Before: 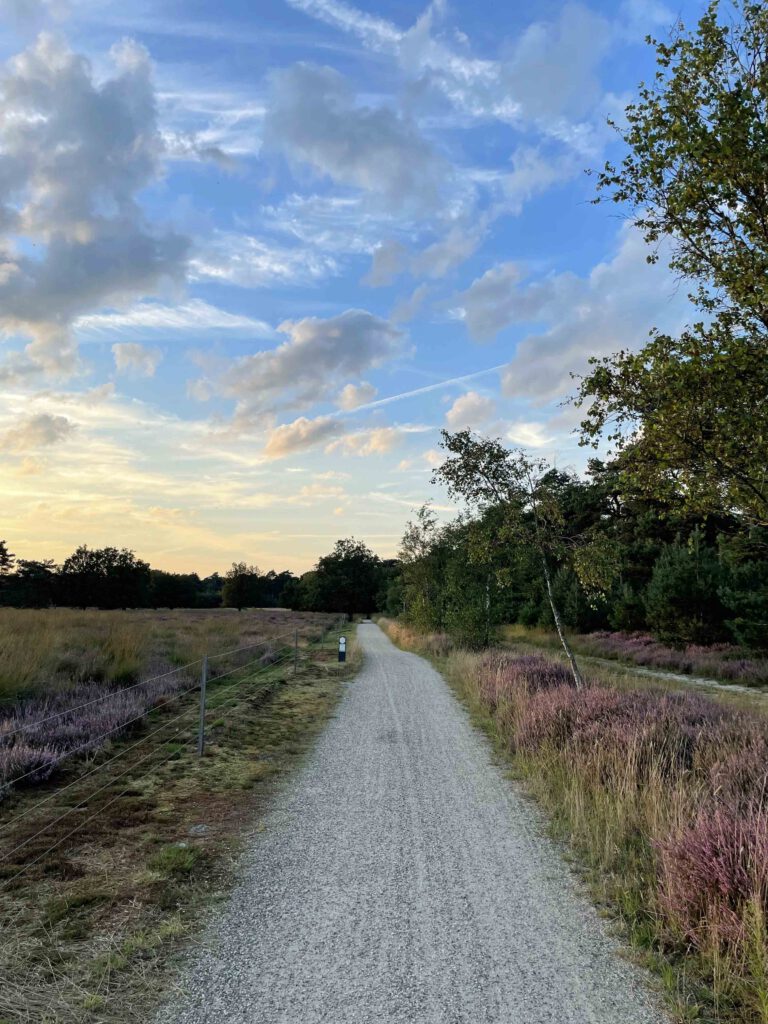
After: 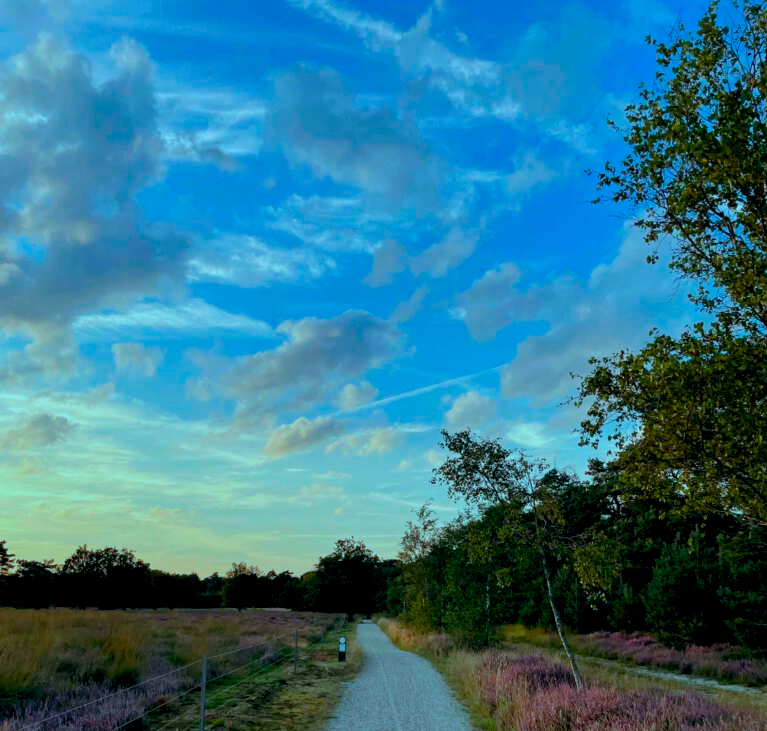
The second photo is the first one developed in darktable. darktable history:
white balance: emerald 1
crop: bottom 28.576%
color balance rgb: shadows lift › luminance -7.7%, shadows lift › chroma 2.13%, shadows lift › hue 165.27°, power › luminance -7.77%, power › chroma 1.34%, power › hue 330.55°, highlights gain › luminance -33.33%, highlights gain › chroma 5.68%, highlights gain › hue 217.2°, global offset › luminance -0.33%, global offset › chroma 0.11%, global offset › hue 165.27°, perceptual saturation grading › global saturation 27.72%, perceptual saturation grading › highlights -25%, perceptual saturation grading › mid-tones 25%, perceptual saturation grading › shadows 50%
